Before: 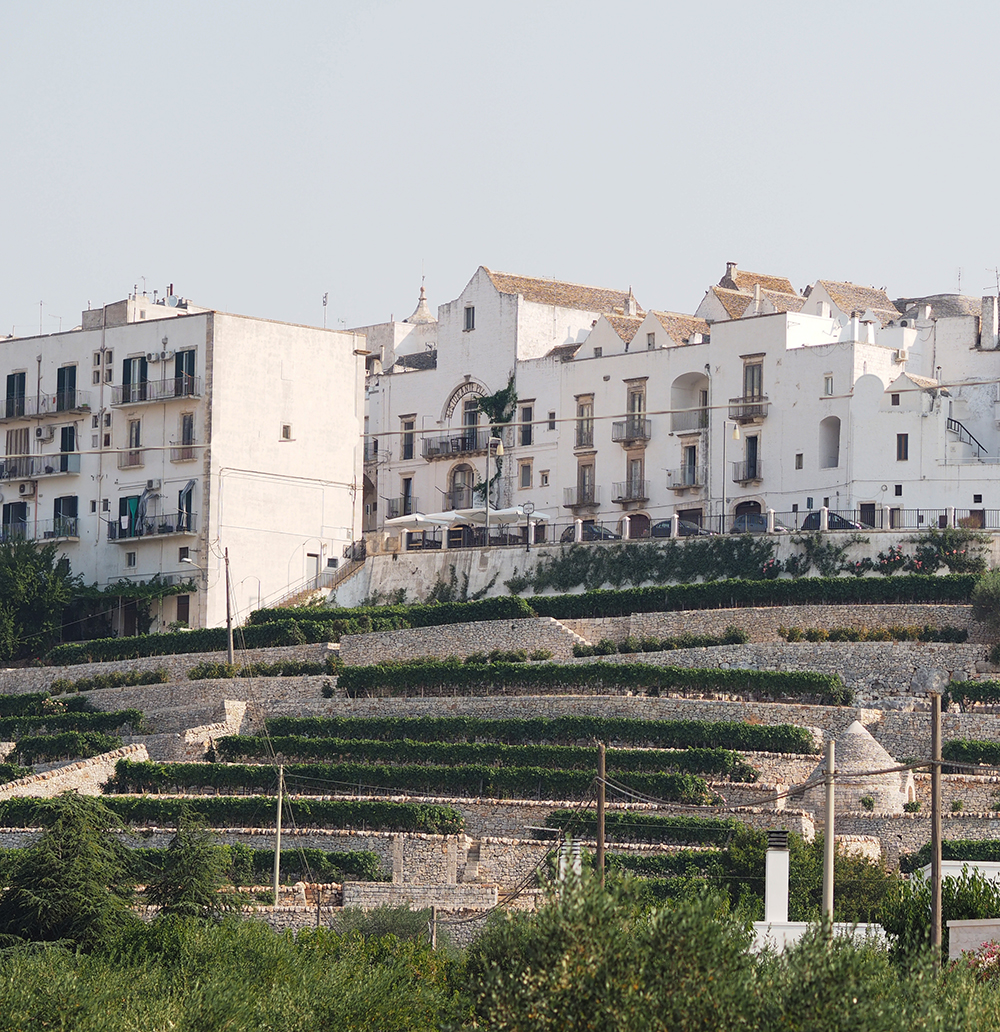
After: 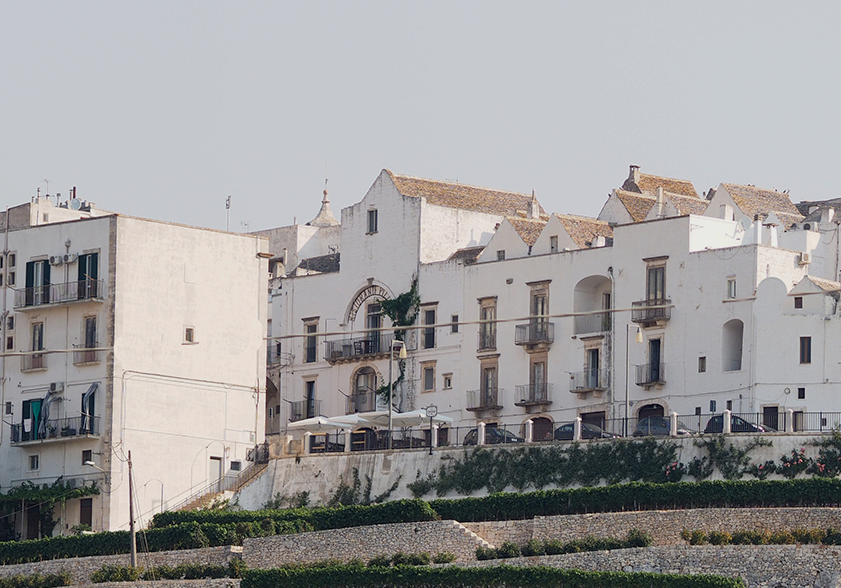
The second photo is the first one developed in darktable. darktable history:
crop and rotate: left 9.716%, top 9.404%, right 6.125%, bottom 33.536%
exposure: black level correction 0.005, exposure 0.016 EV, compensate exposure bias true, compensate highlight preservation false
